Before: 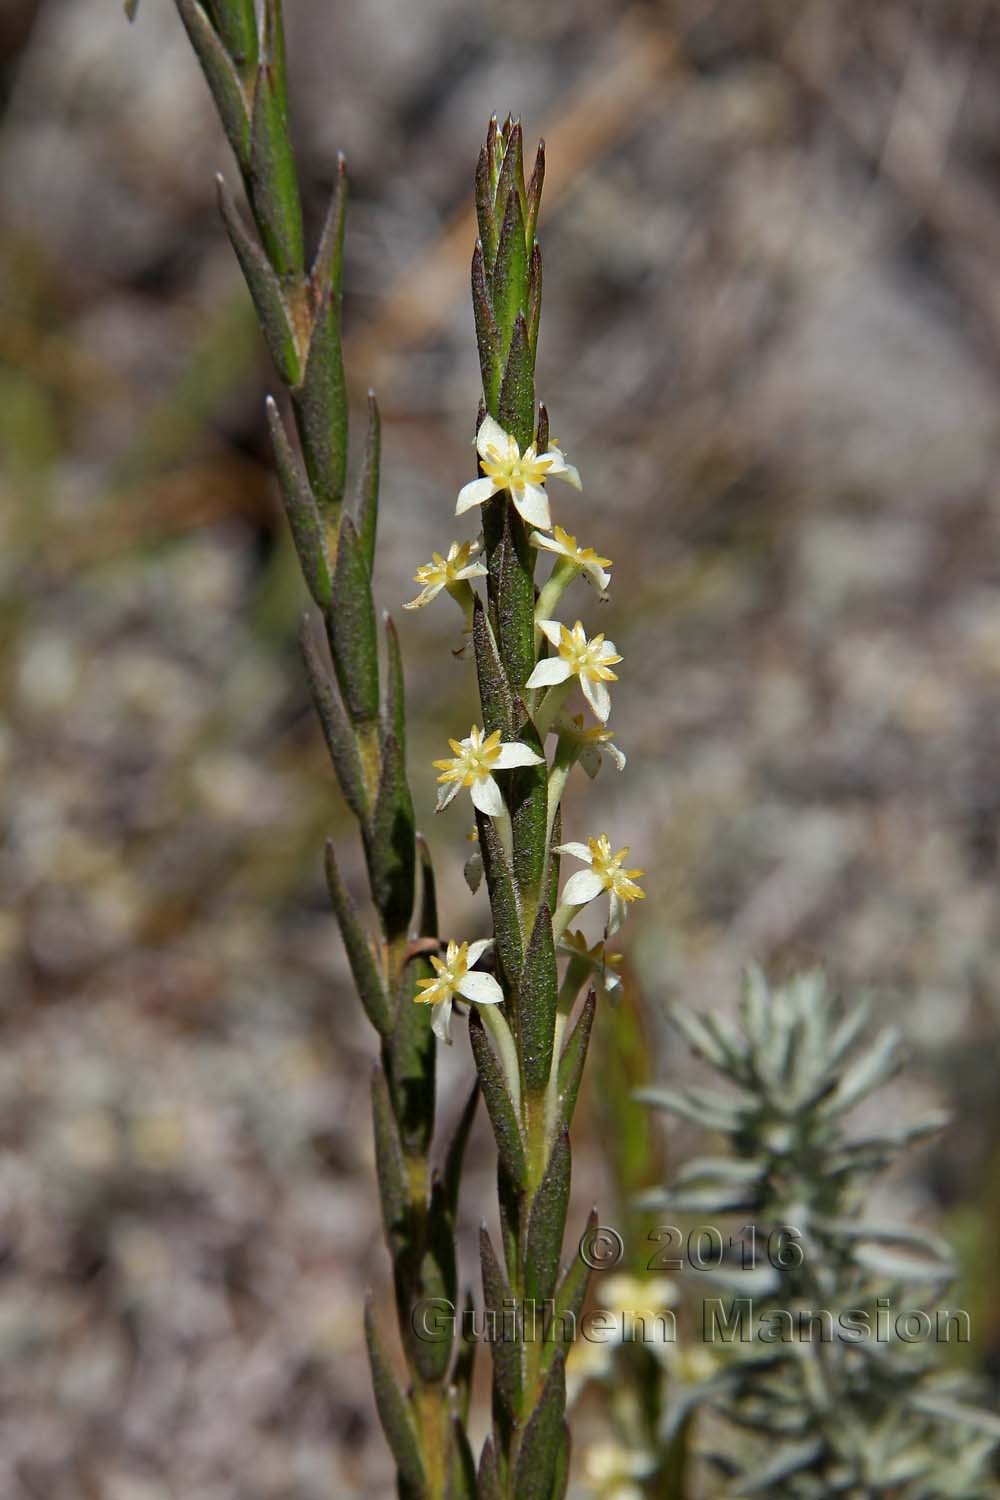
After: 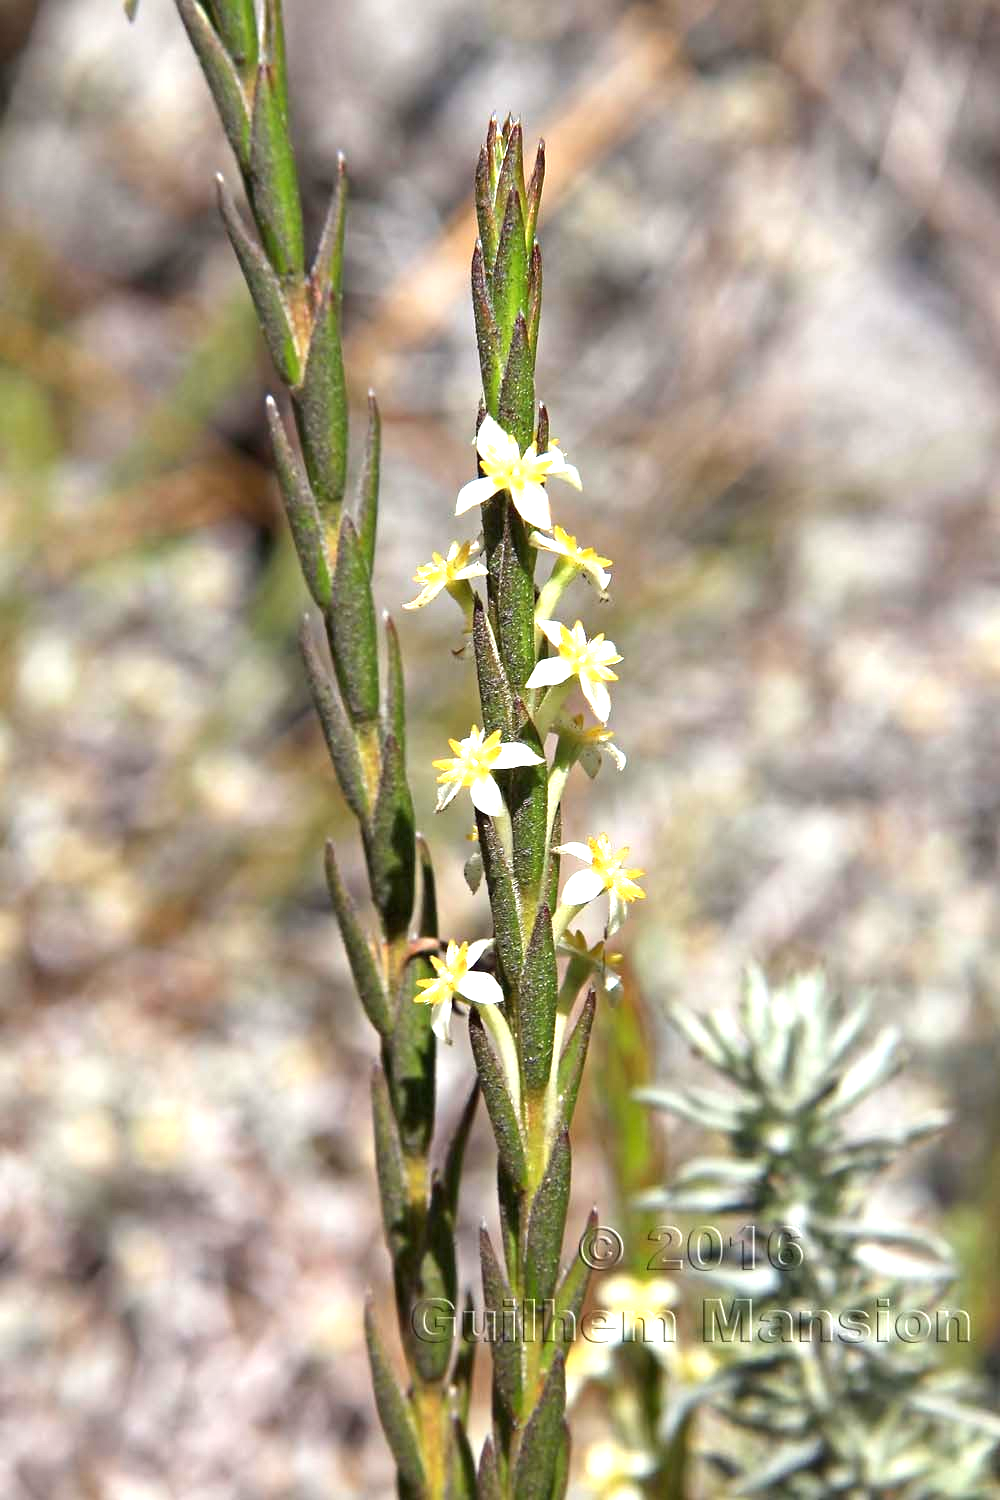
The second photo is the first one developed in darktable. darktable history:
exposure: black level correction 0, exposure 1.504 EV, compensate highlight preservation false
